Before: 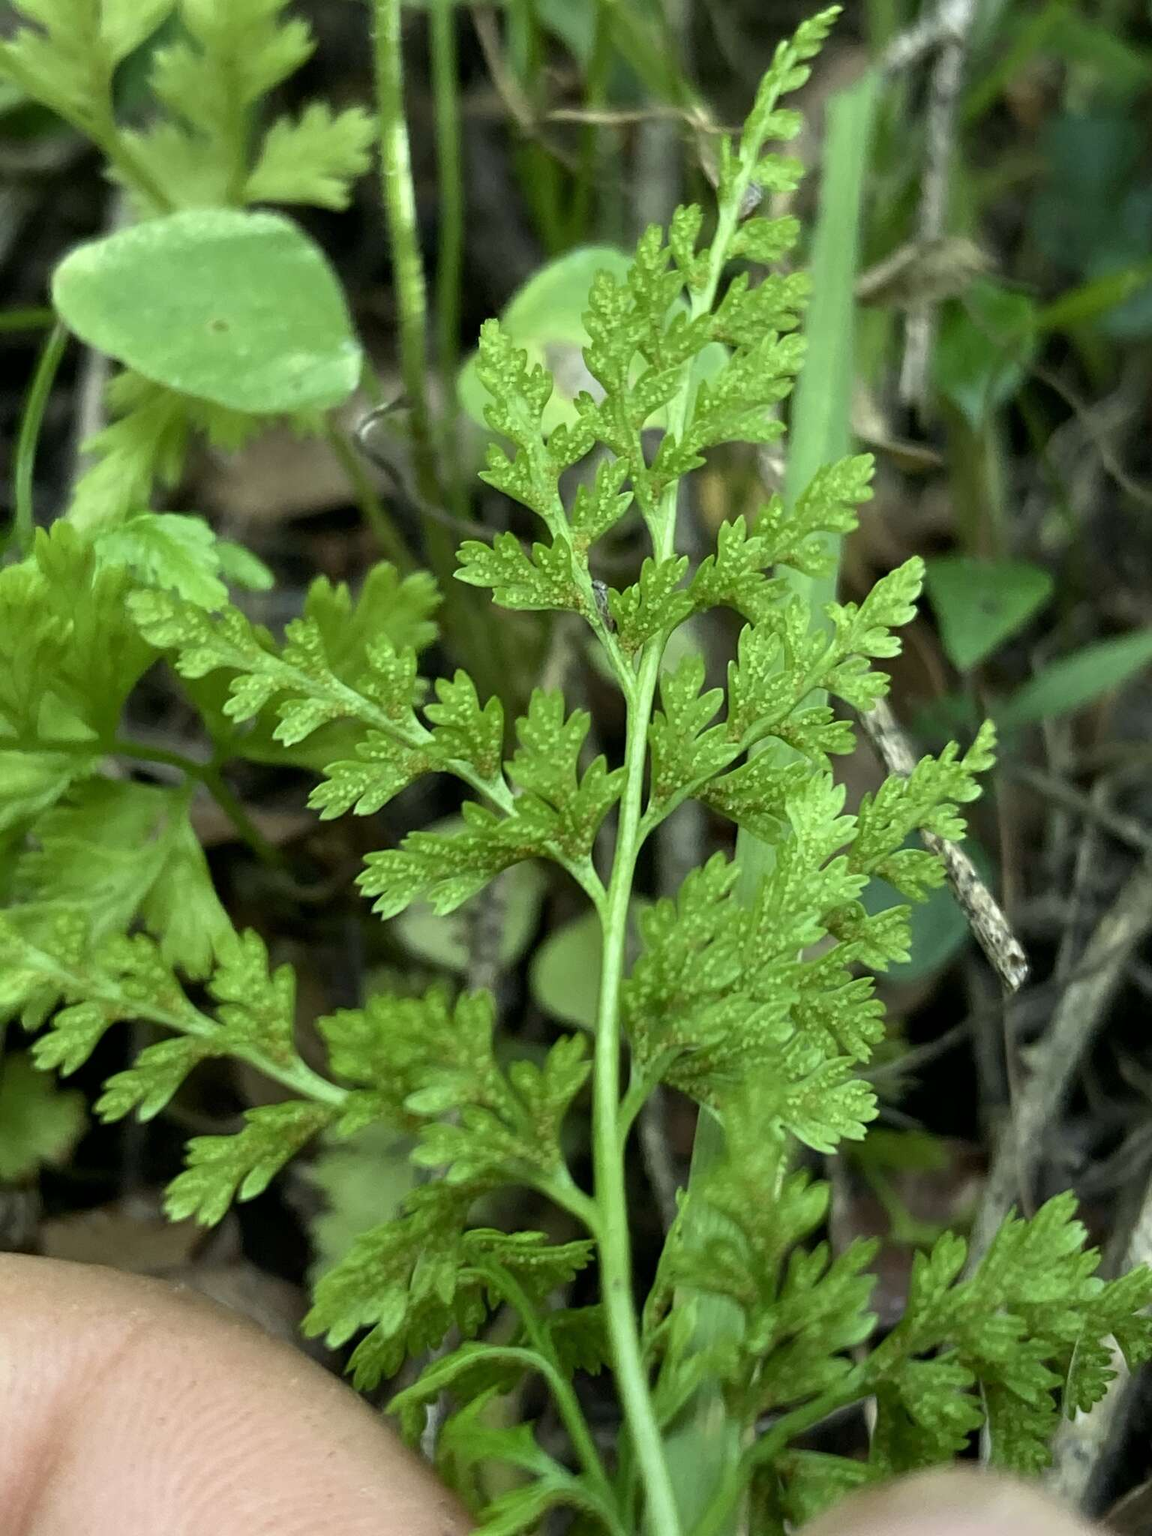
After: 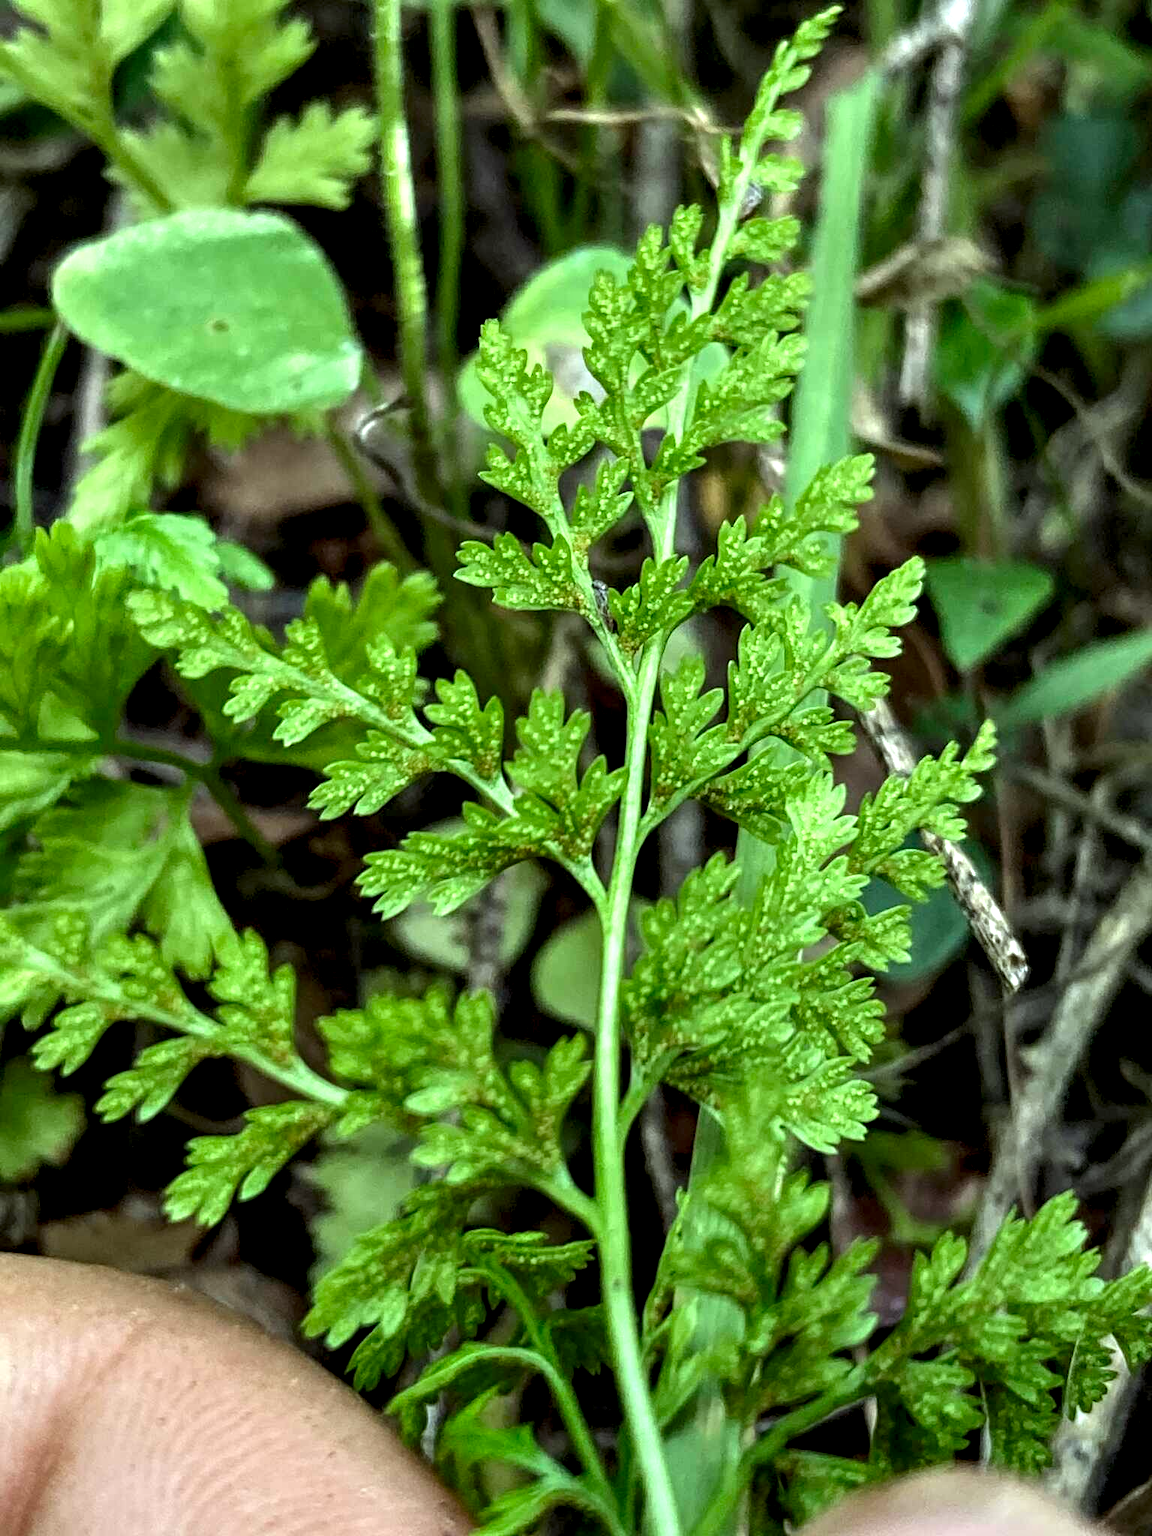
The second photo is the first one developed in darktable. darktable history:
contrast equalizer: octaves 7, y [[0.6 ×6], [0.55 ×6], [0 ×6], [0 ×6], [0 ×6]]
color correction: highlights a* -2.87, highlights b* -2.27, shadows a* 1.96, shadows b* 2.79
local contrast: detail 130%
